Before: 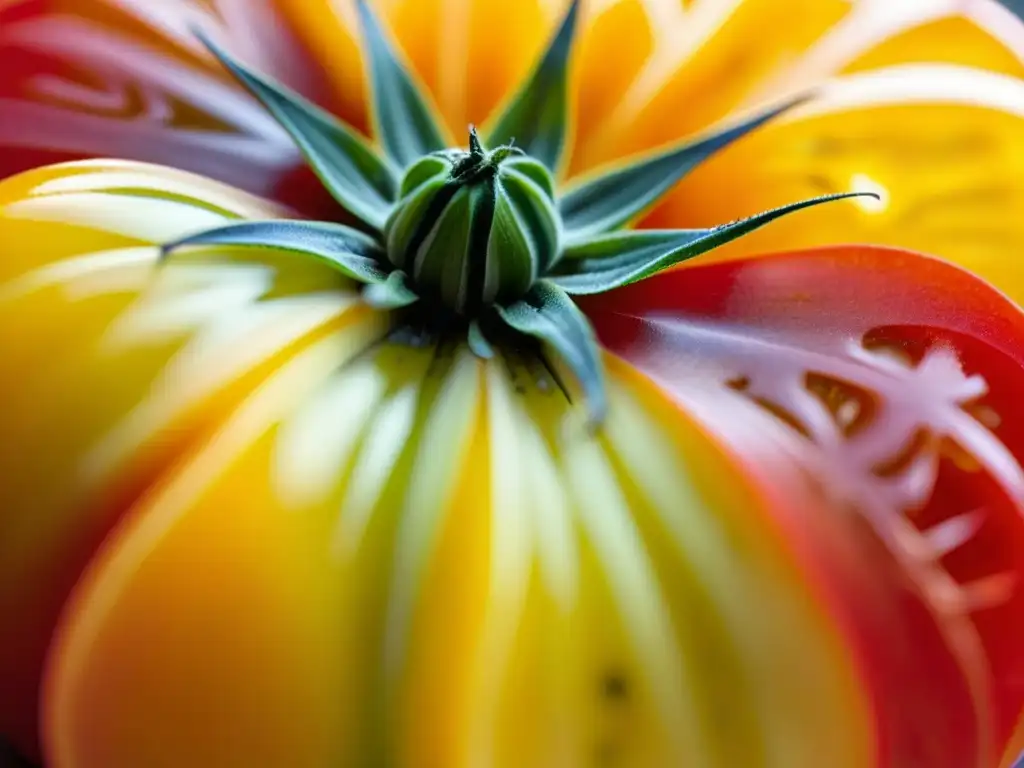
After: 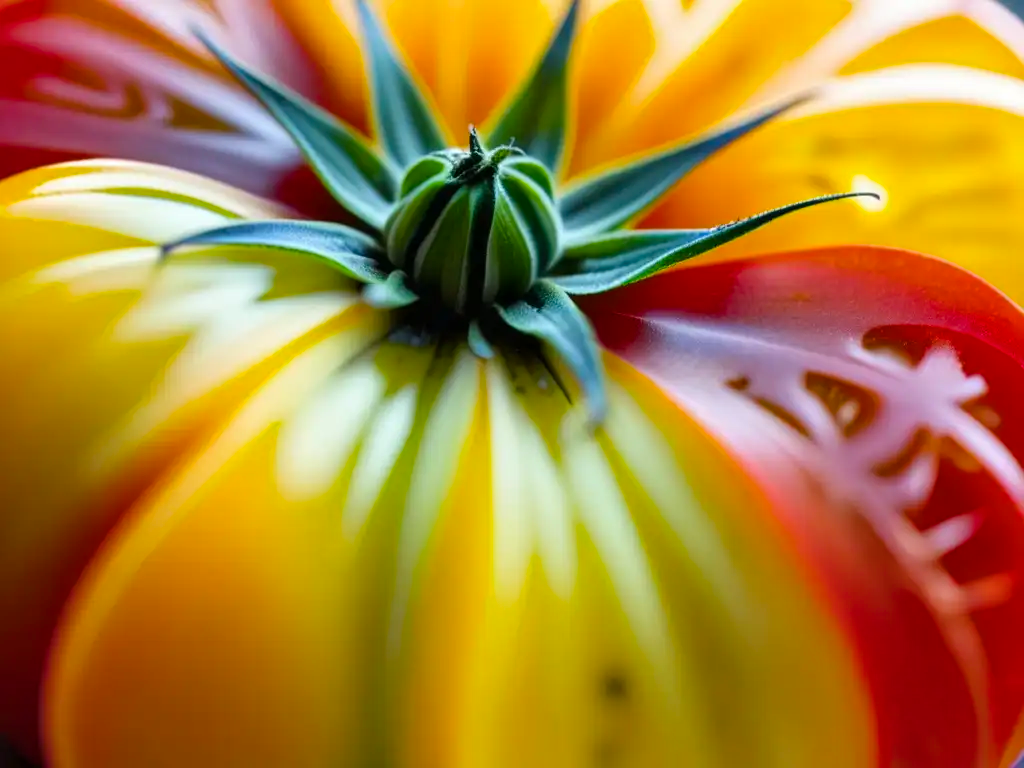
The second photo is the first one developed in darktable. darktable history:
color balance rgb: power › hue 307.61°, linear chroma grading › global chroma 5.716%, perceptual saturation grading › global saturation 15.092%
tone equalizer: on, module defaults
